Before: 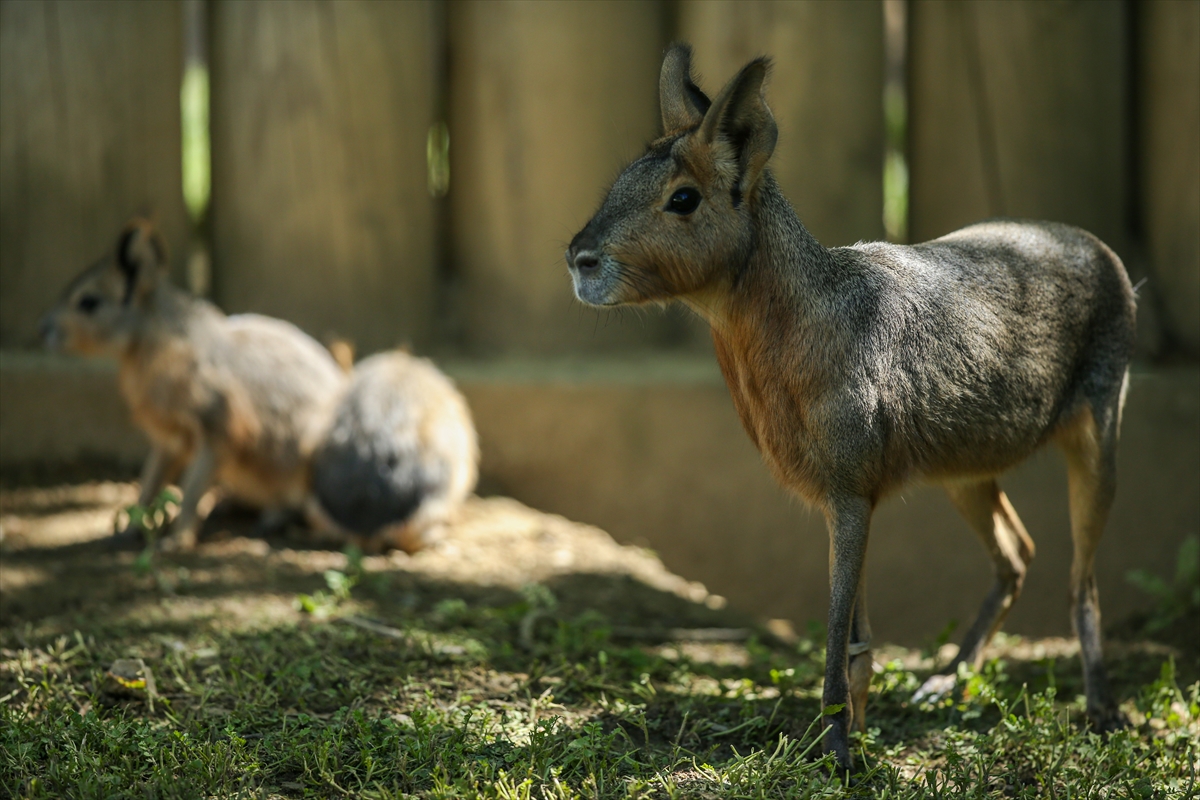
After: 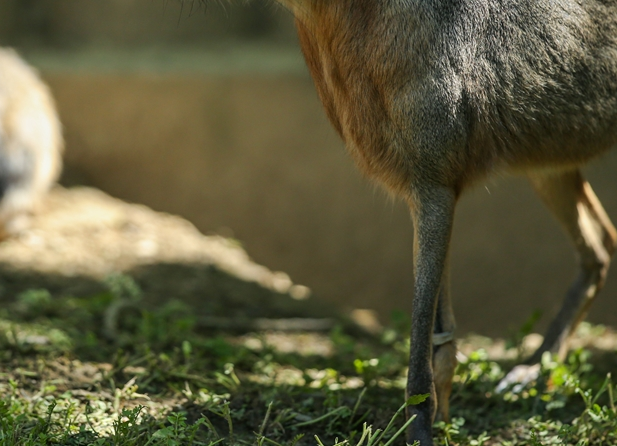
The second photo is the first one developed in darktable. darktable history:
crop: left 34.686%, top 38.853%, right 13.876%, bottom 5.376%
